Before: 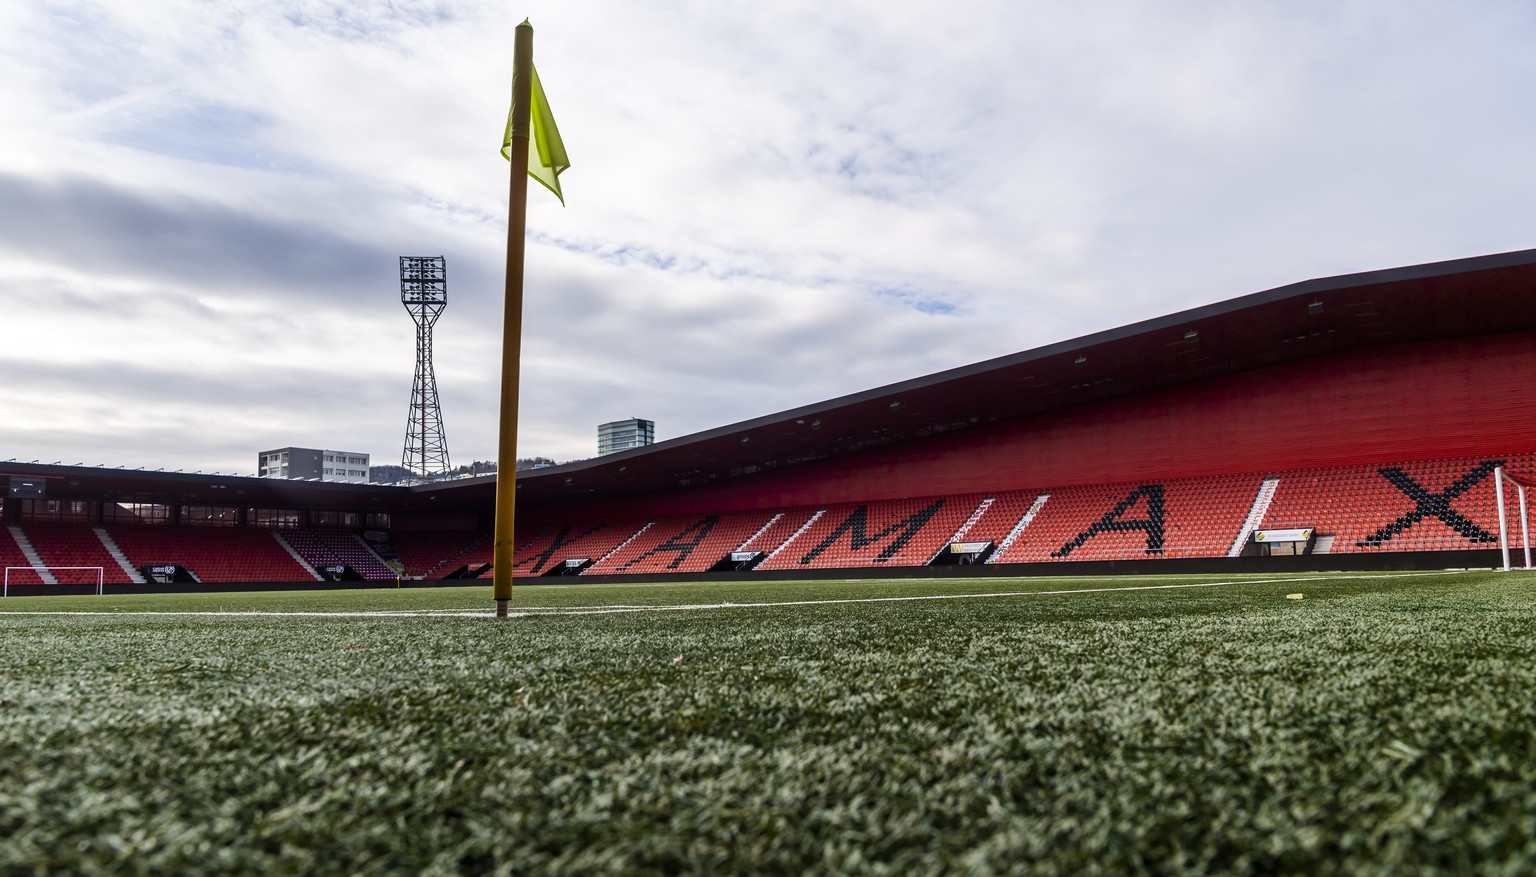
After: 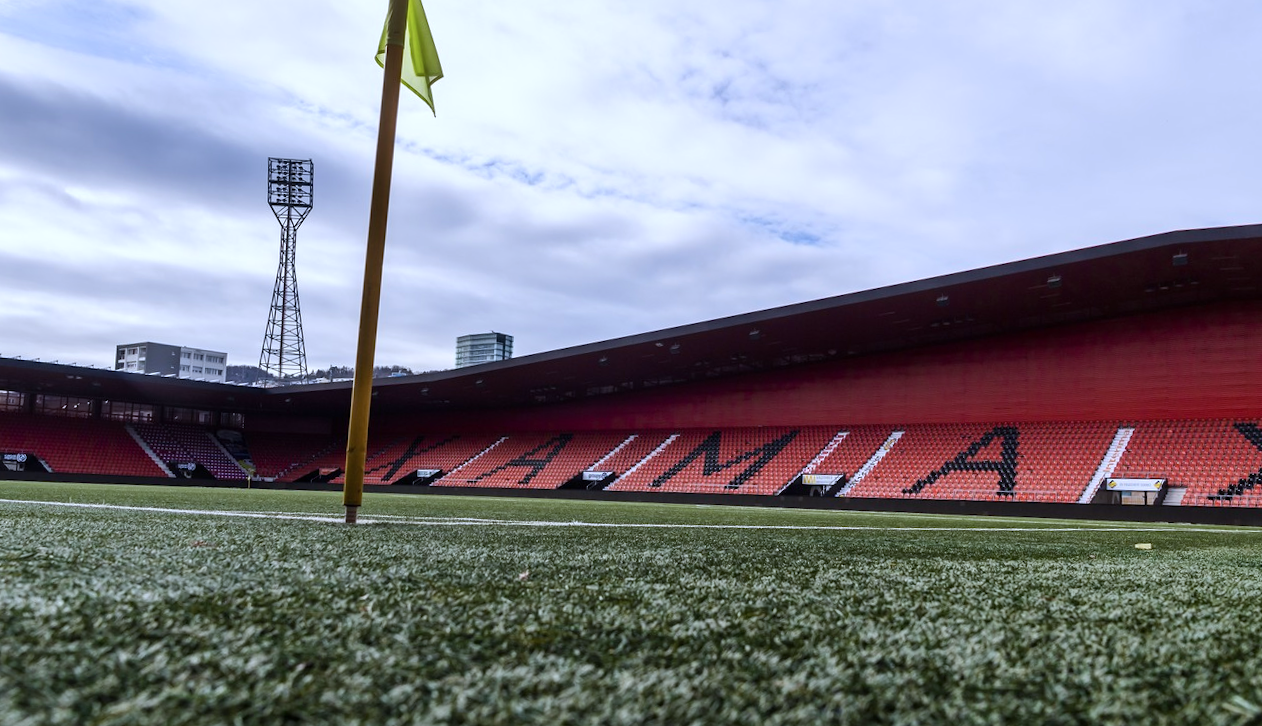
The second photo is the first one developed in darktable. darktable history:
crop and rotate: angle -3.16°, left 5.41%, top 5.226%, right 4.628%, bottom 4.092%
tone equalizer: edges refinement/feathering 500, mask exposure compensation -1.57 EV, preserve details no
color correction: highlights a* -0.07, highlights b* 0.123
color calibration: illuminant custom, x 0.371, y 0.382, temperature 4281 K
